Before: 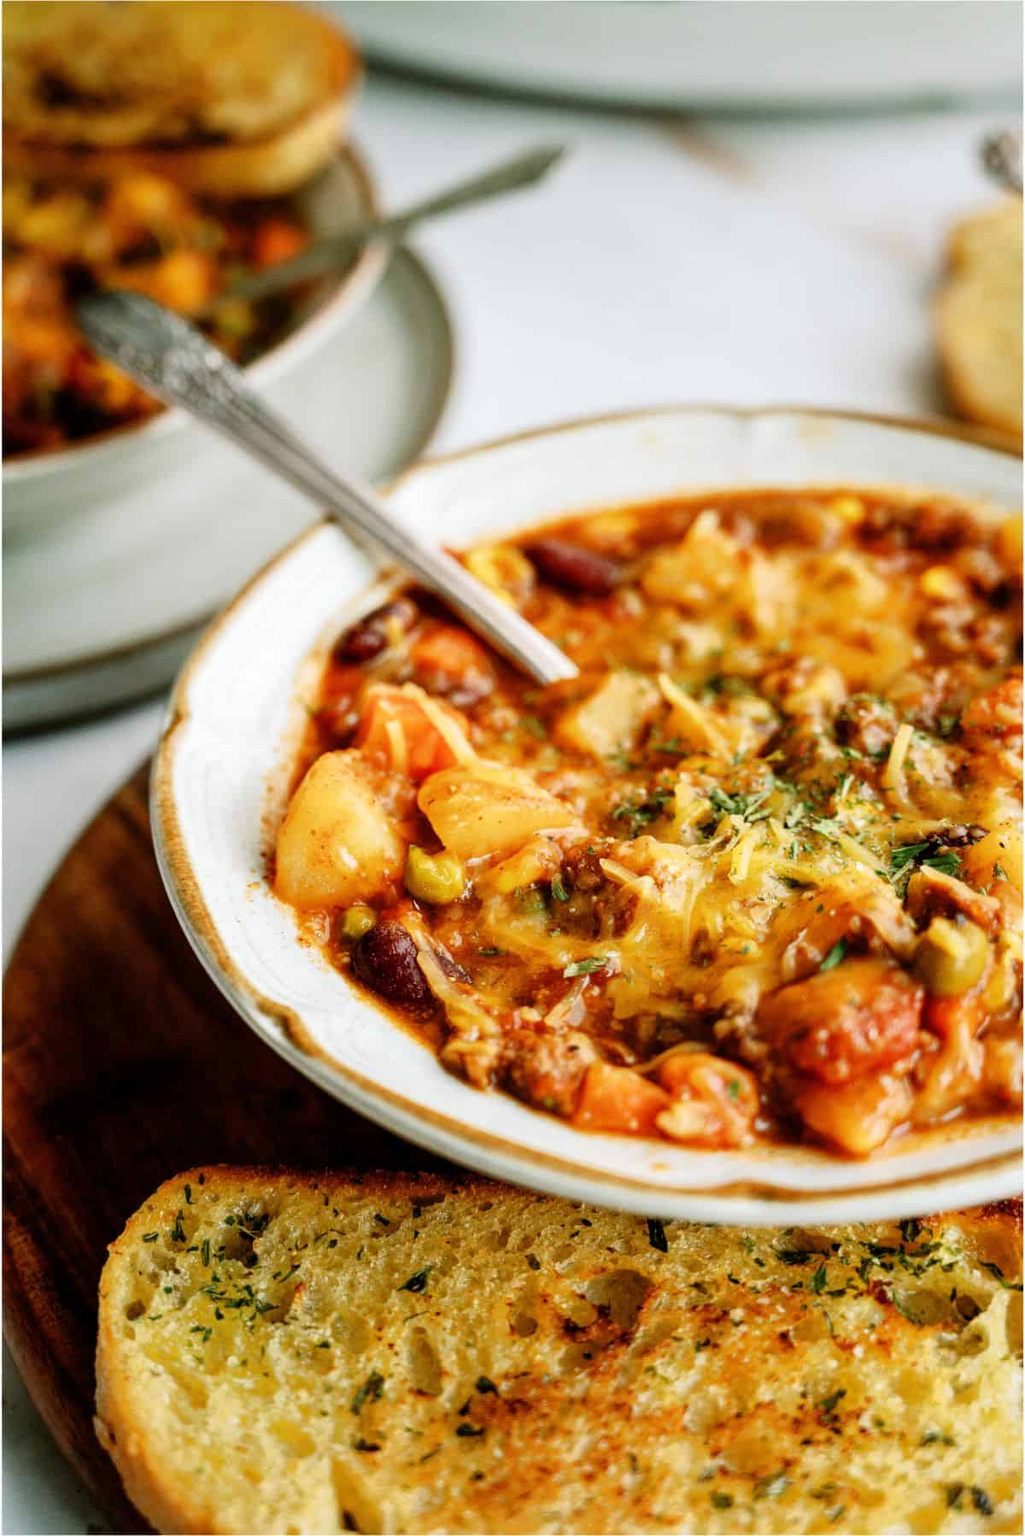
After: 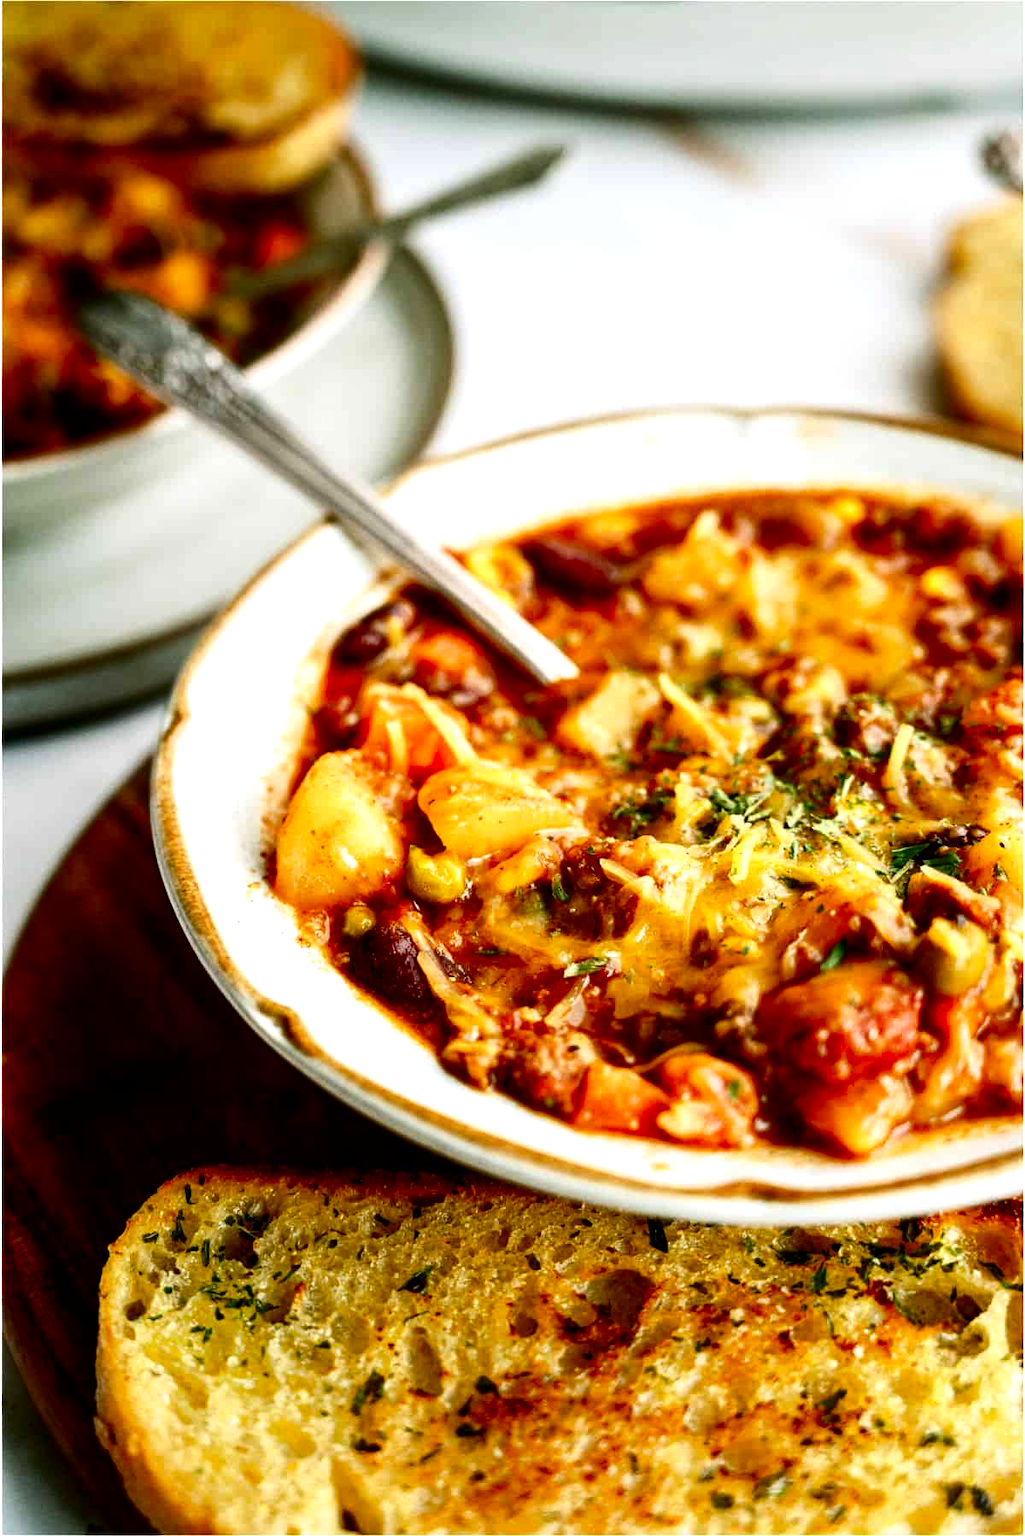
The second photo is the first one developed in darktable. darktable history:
contrast brightness saturation: contrast 0.134, brightness -0.239, saturation 0.138
tone equalizer: -8 EV -0.448 EV, -7 EV -0.379 EV, -6 EV -0.345 EV, -5 EV -0.249 EV, -3 EV 0.243 EV, -2 EV 0.359 EV, -1 EV 0.405 EV, +0 EV 0.43 EV
